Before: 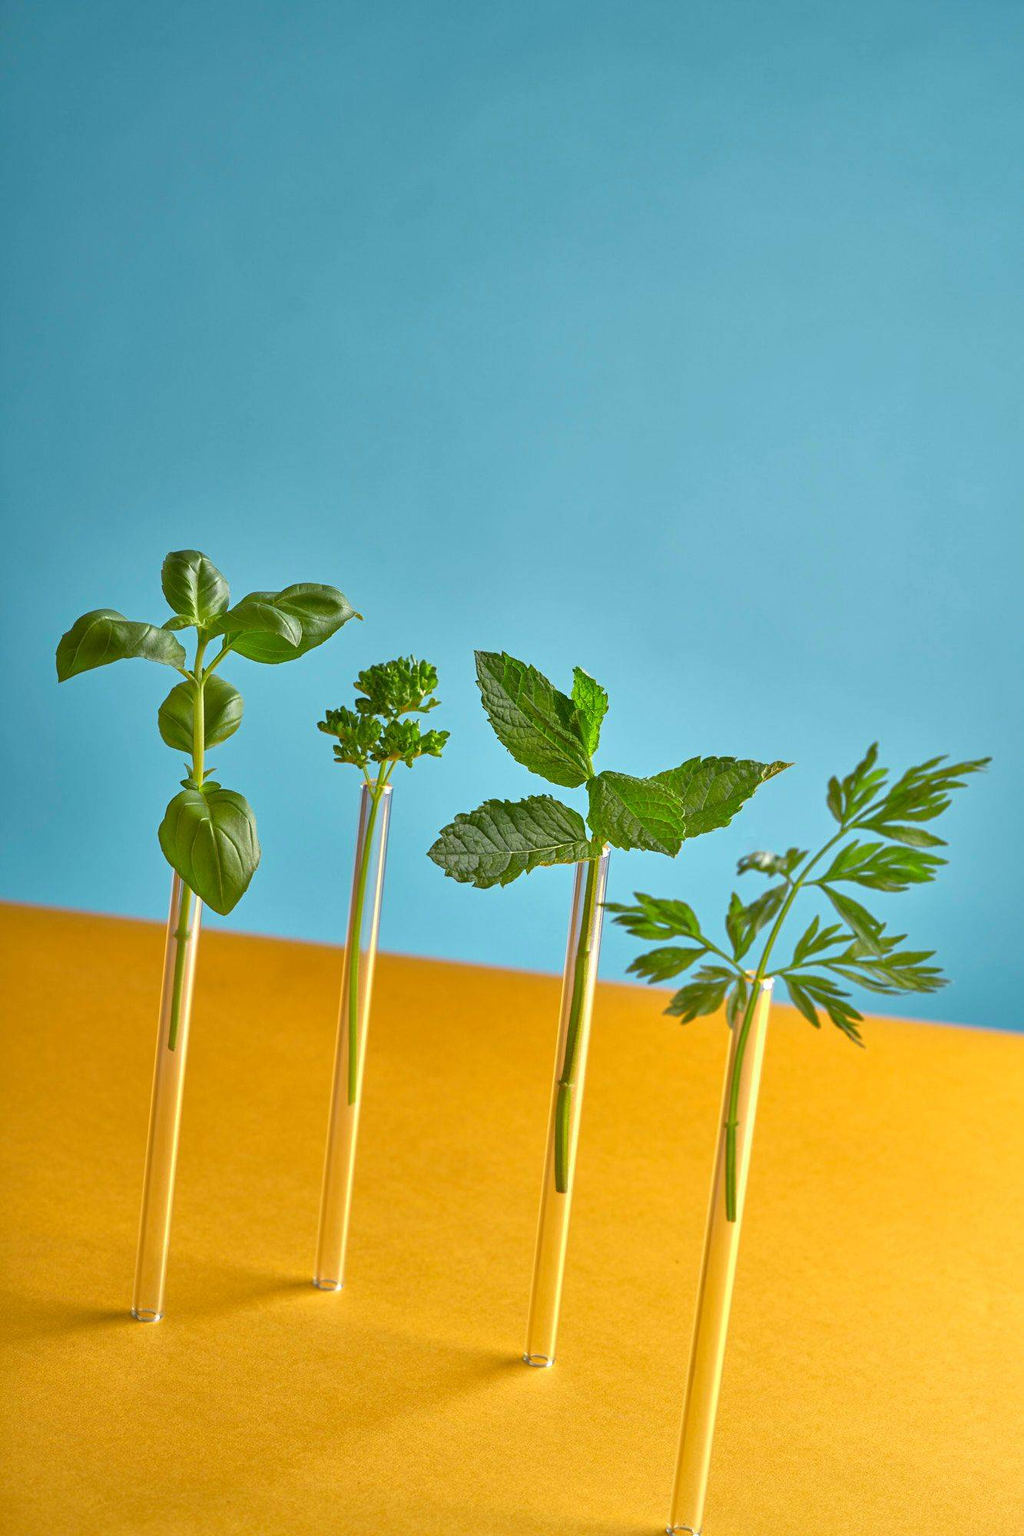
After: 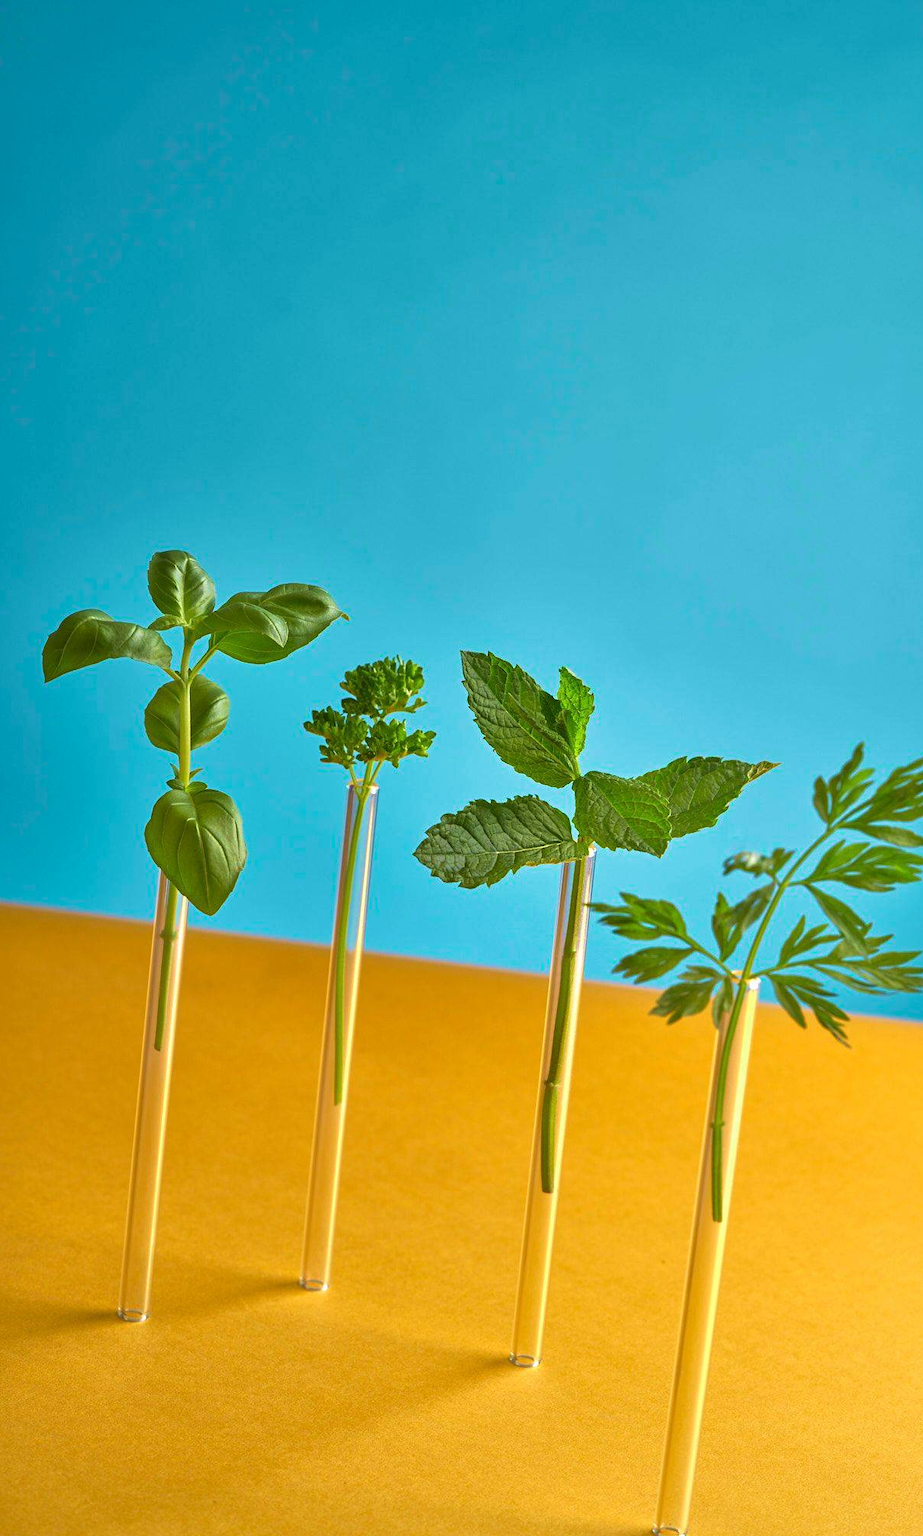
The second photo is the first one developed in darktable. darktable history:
crop and rotate: left 1.386%, right 8.292%
velvia: strength 55.35%
